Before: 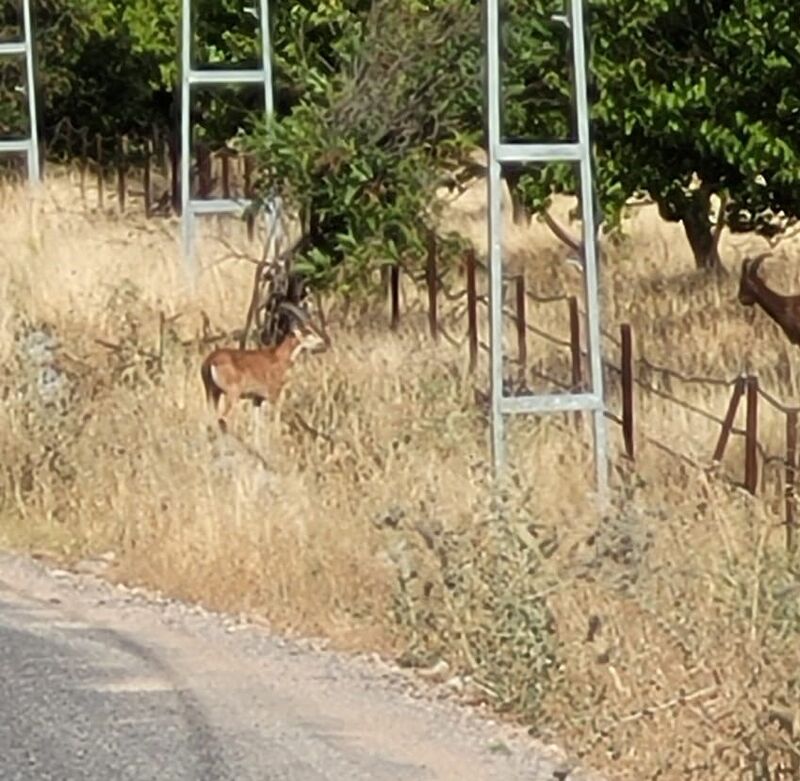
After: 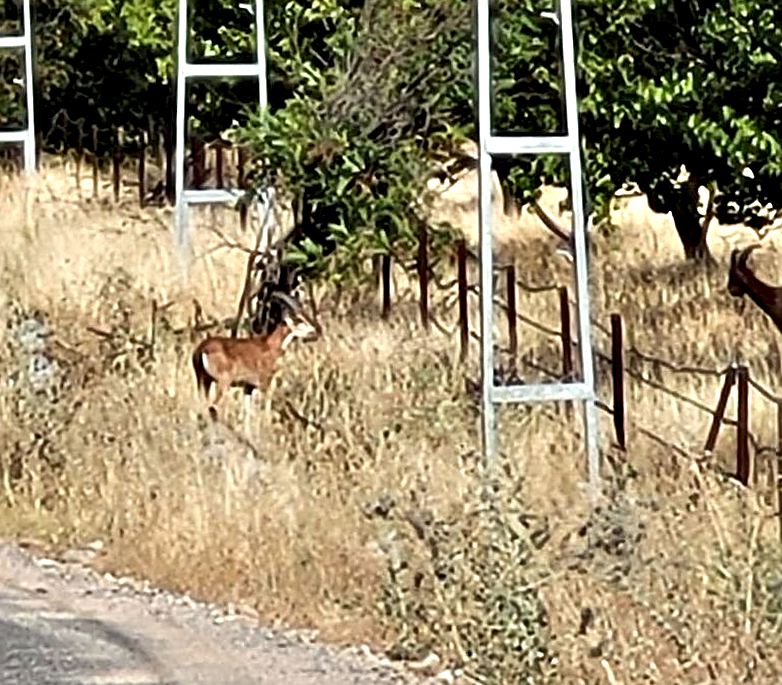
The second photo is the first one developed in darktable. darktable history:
contrast equalizer: octaves 7, y [[0.627 ×6], [0.563 ×6], [0 ×6], [0 ×6], [0 ×6]]
crop and rotate: top 0%, bottom 11.49%
rotate and perspective: rotation 0.226°, lens shift (vertical) -0.042, crop left 0.023, crop right 0.982, crop top 0.006, crop bottom 0.994
sharpen: on, module defaults
